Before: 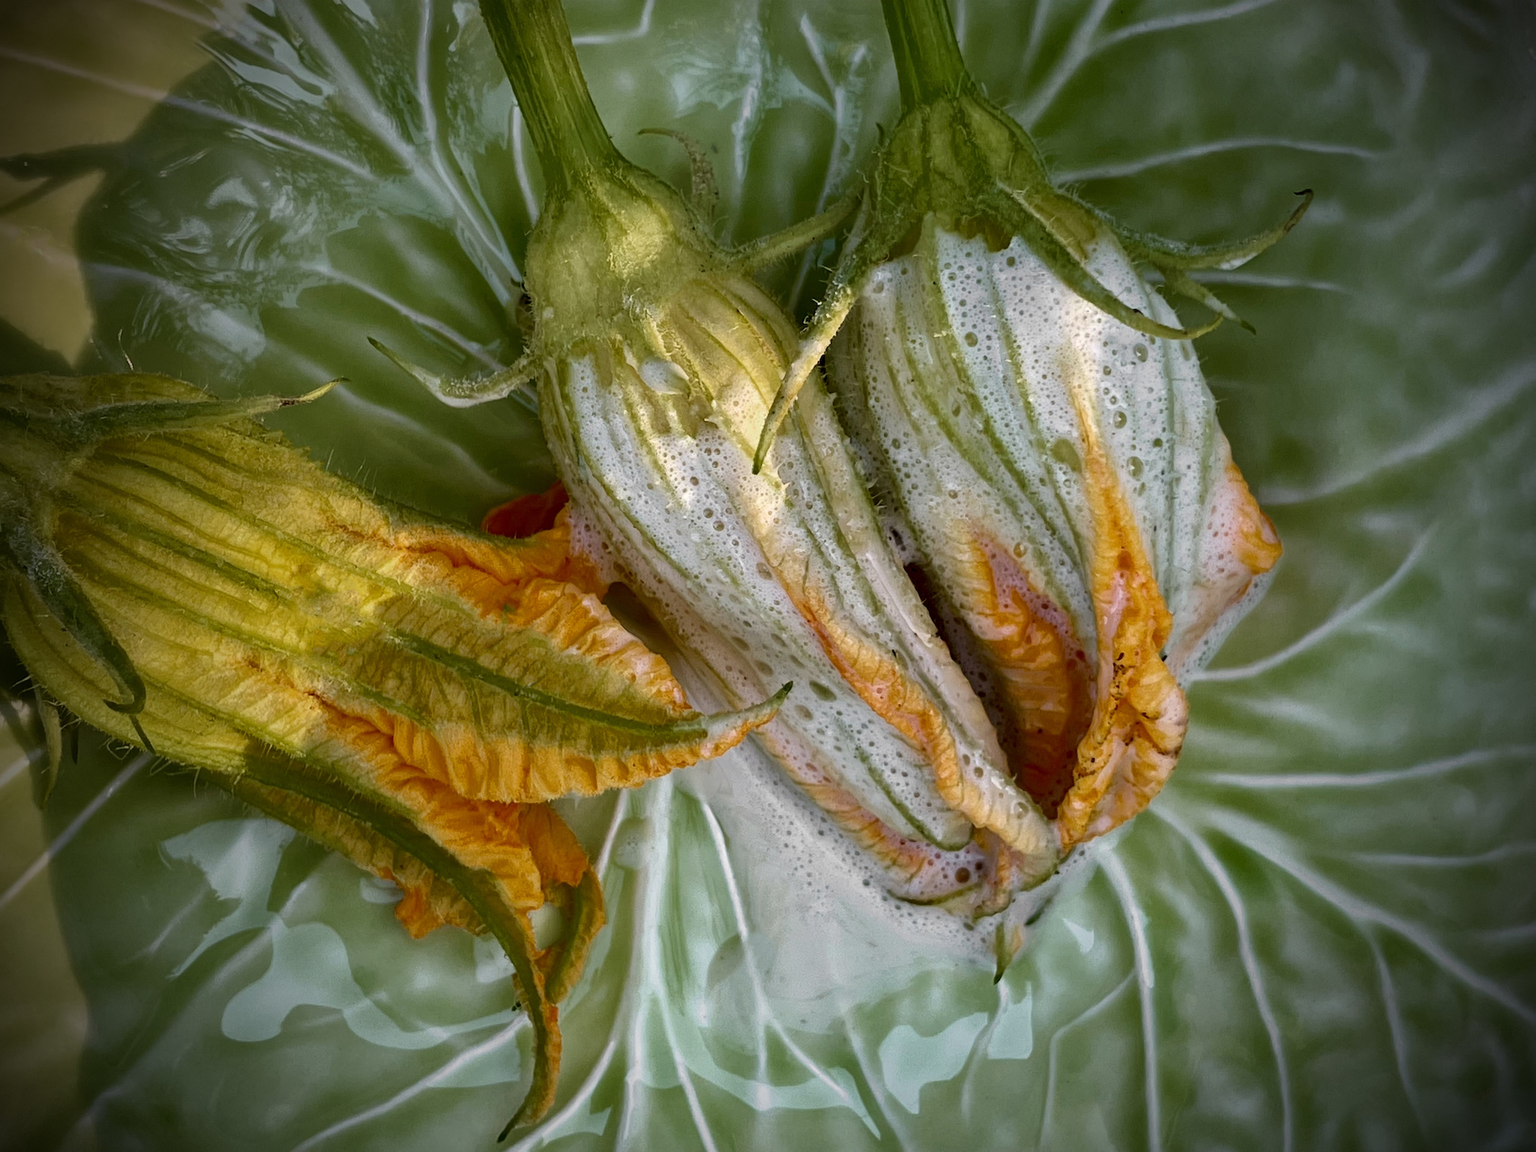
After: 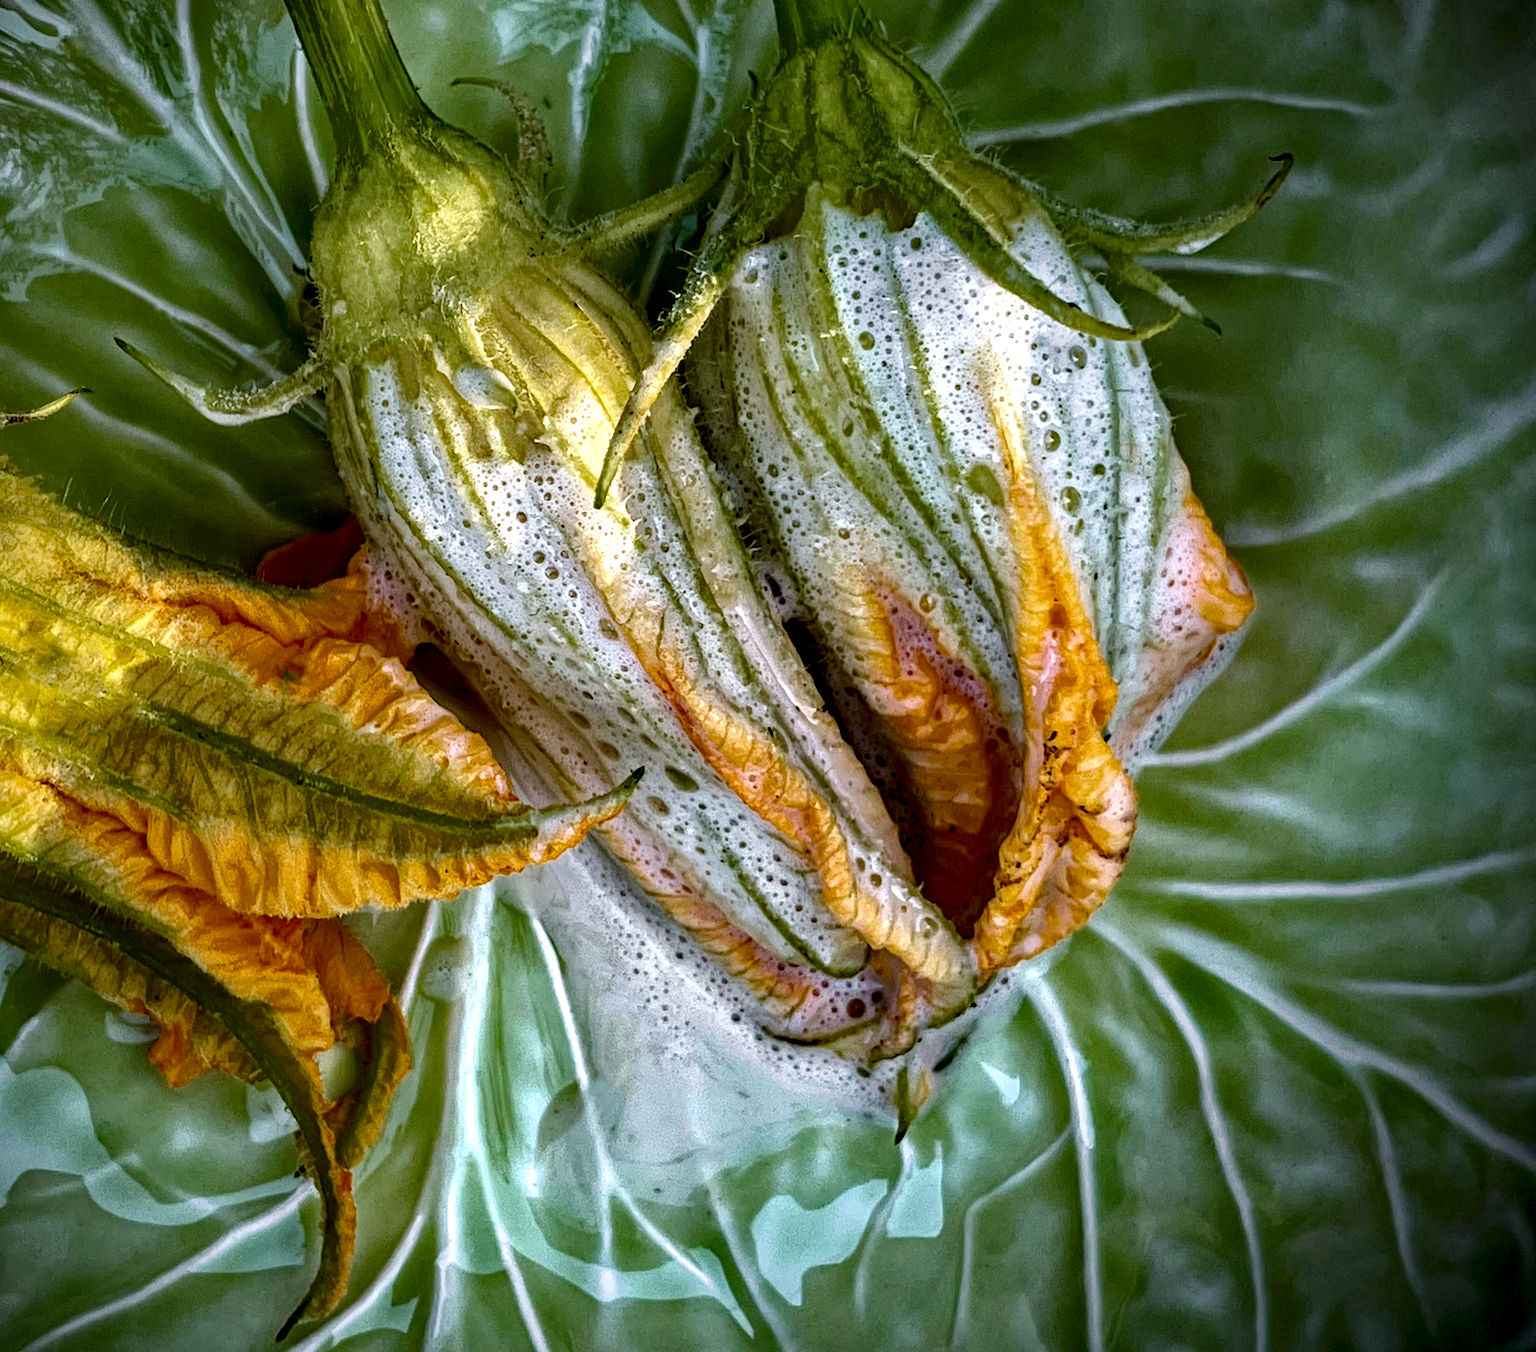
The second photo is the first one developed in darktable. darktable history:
white balance: red 0.967, blue 1.049
local contrast: highlights 65%, shadows 54%, detail 169%, midtone range 0.514
crop and rotate: left 17.959%, top 5.771%, right 1.742%
haze removal: strength 0.42, compatibility mode true, adaptive false
